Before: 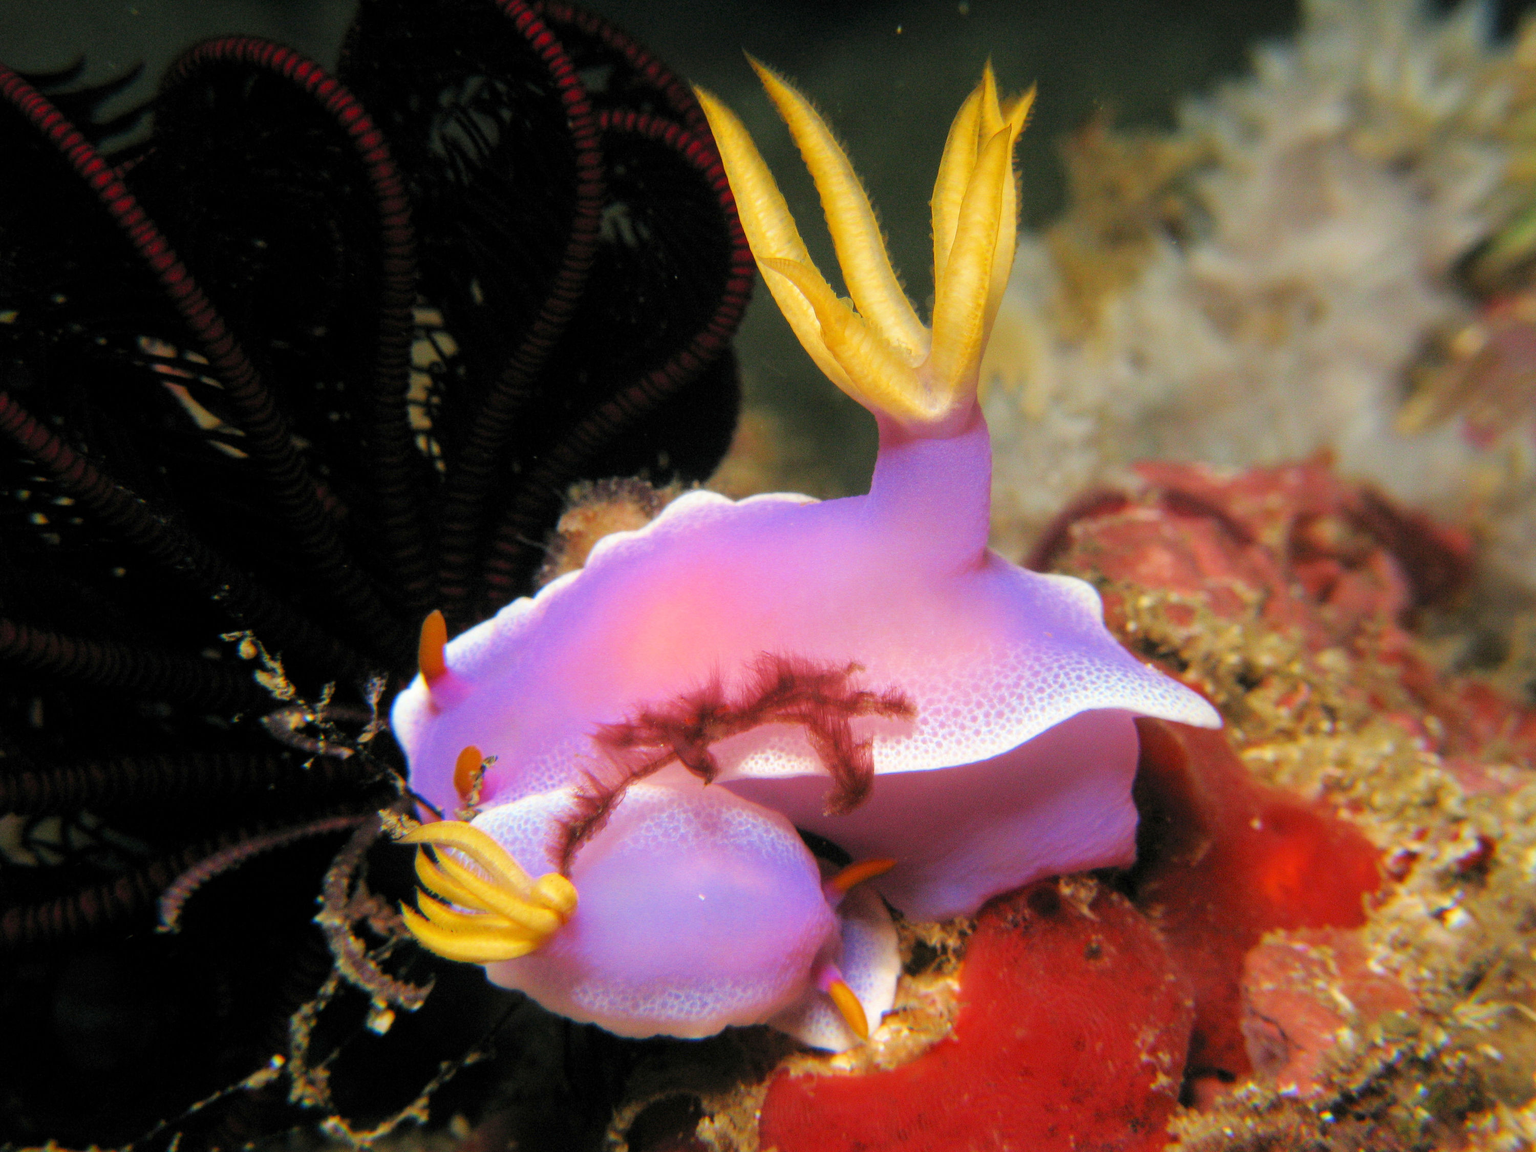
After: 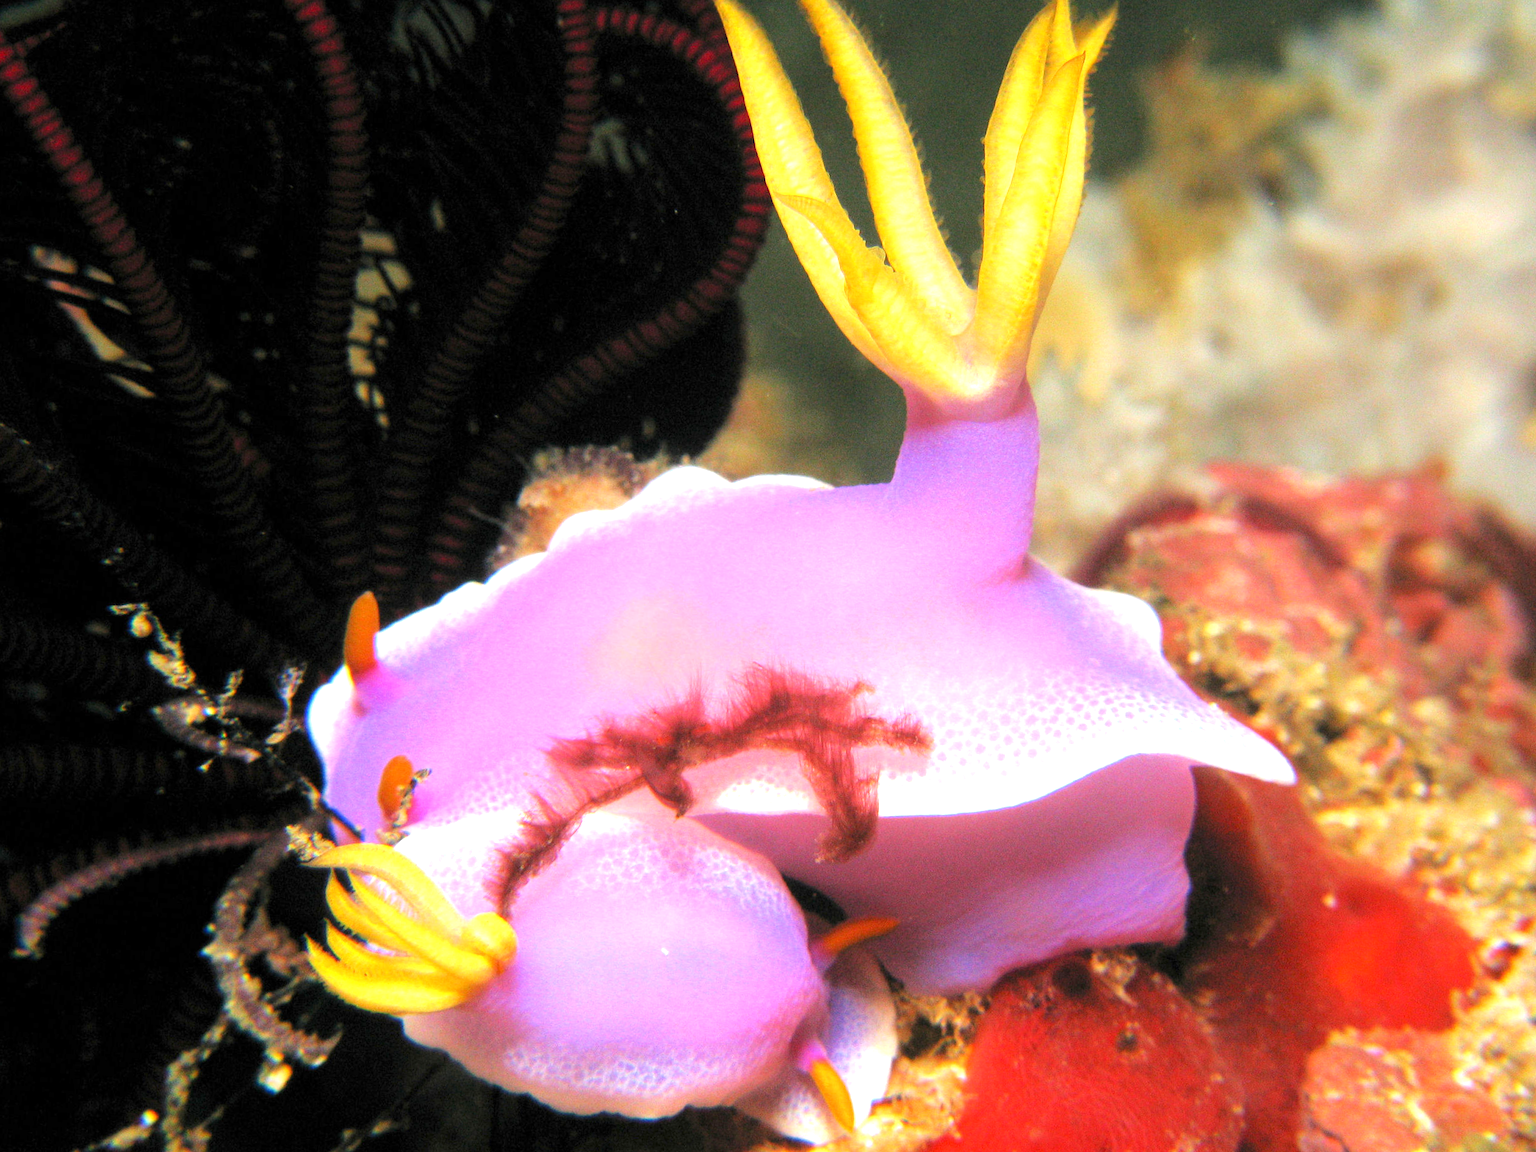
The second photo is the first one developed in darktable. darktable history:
crop and rotate: angle -3.22°, left 5.153%, top 5.222%, right 4.774%, bottom 4.62%
exposure: exposure 0.951 EV, compensate highlight preservation false
